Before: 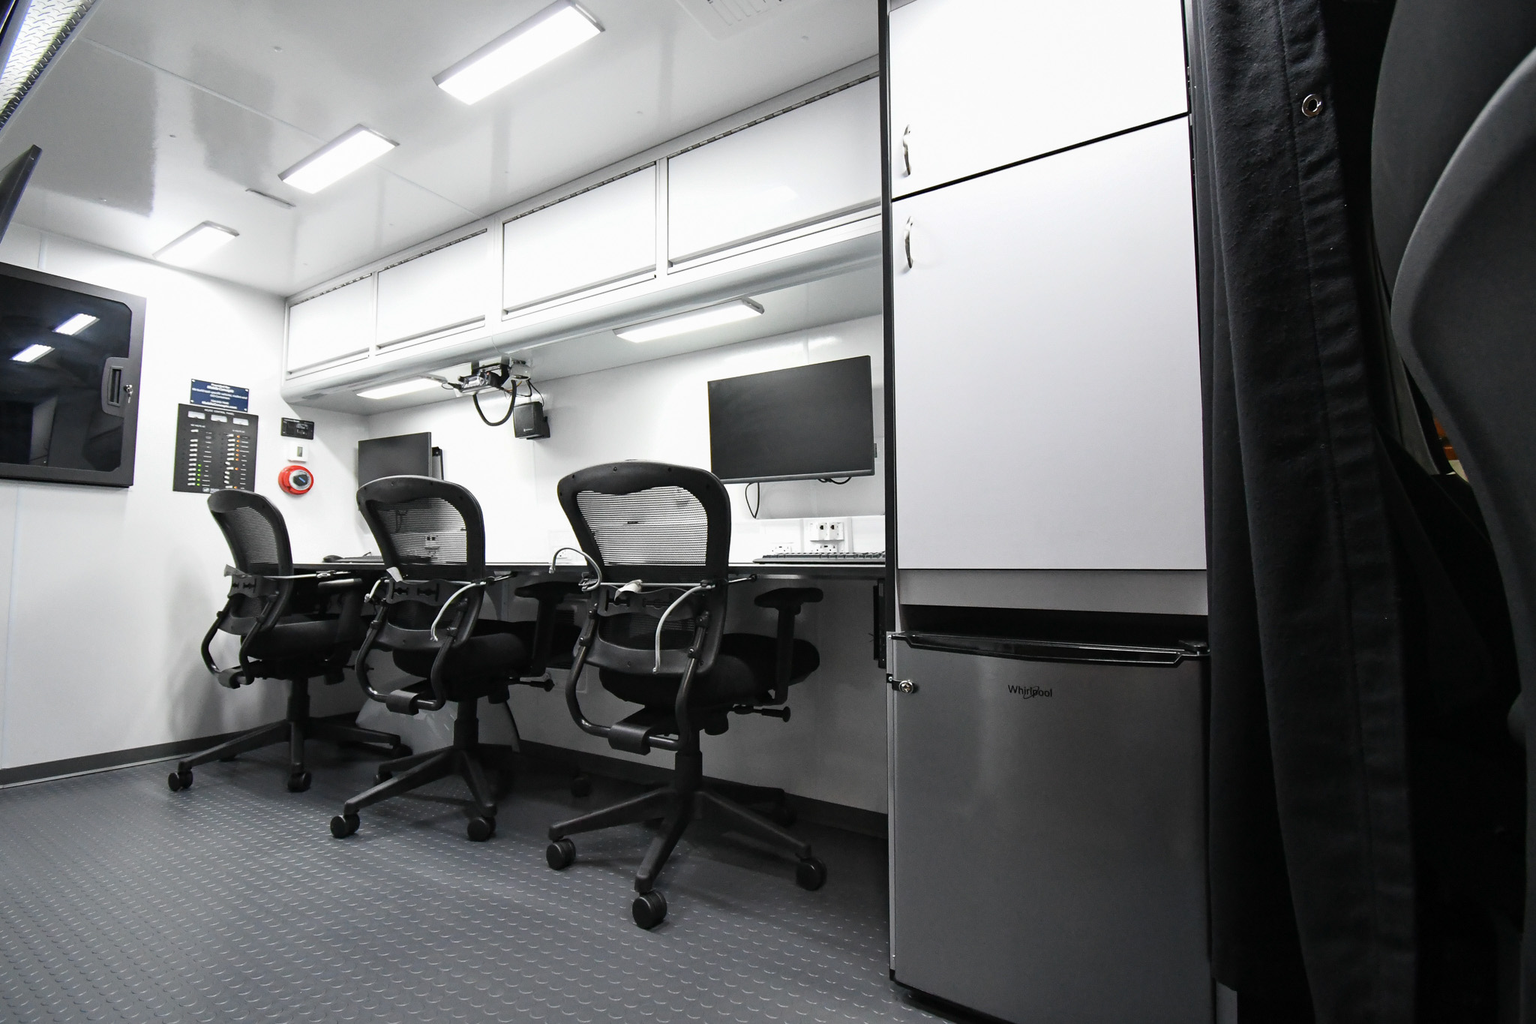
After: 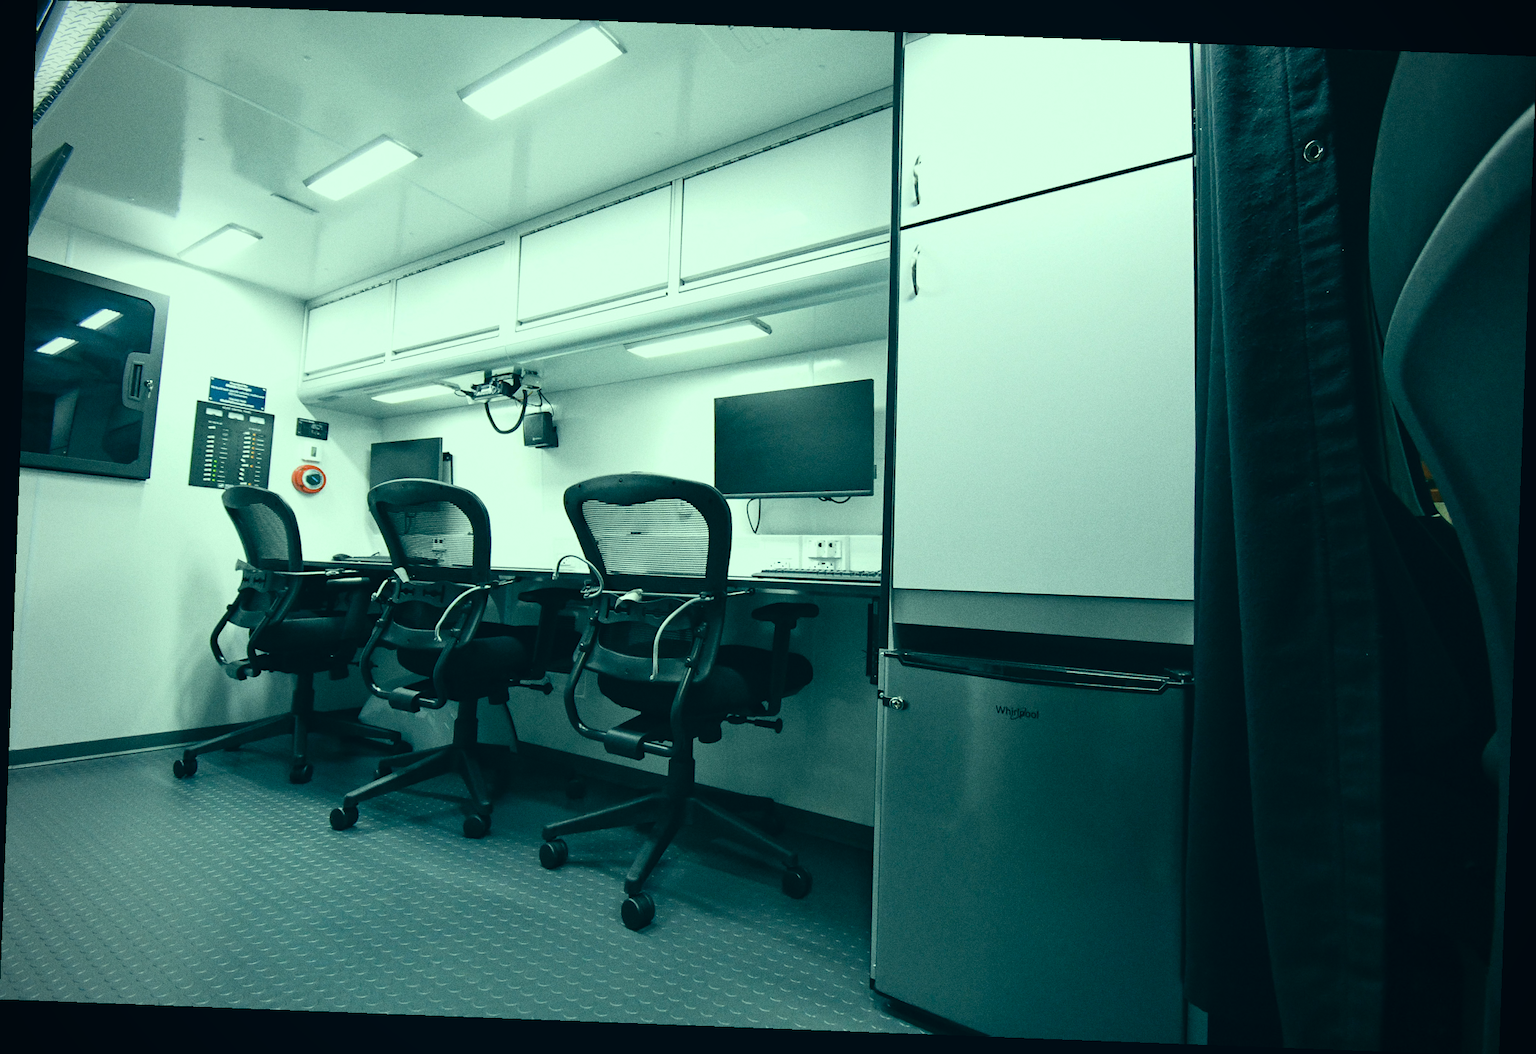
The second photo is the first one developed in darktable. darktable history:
grain: coarseness 0.47 ISO
rotate and perspective: rotation 2.17°, automatic cropping off
color correction: highlights a* -20.08, highlights b* 9.8, shadows a* -20.4, shadows b* -10.76
vignetting: fall-off radius 81.94%
